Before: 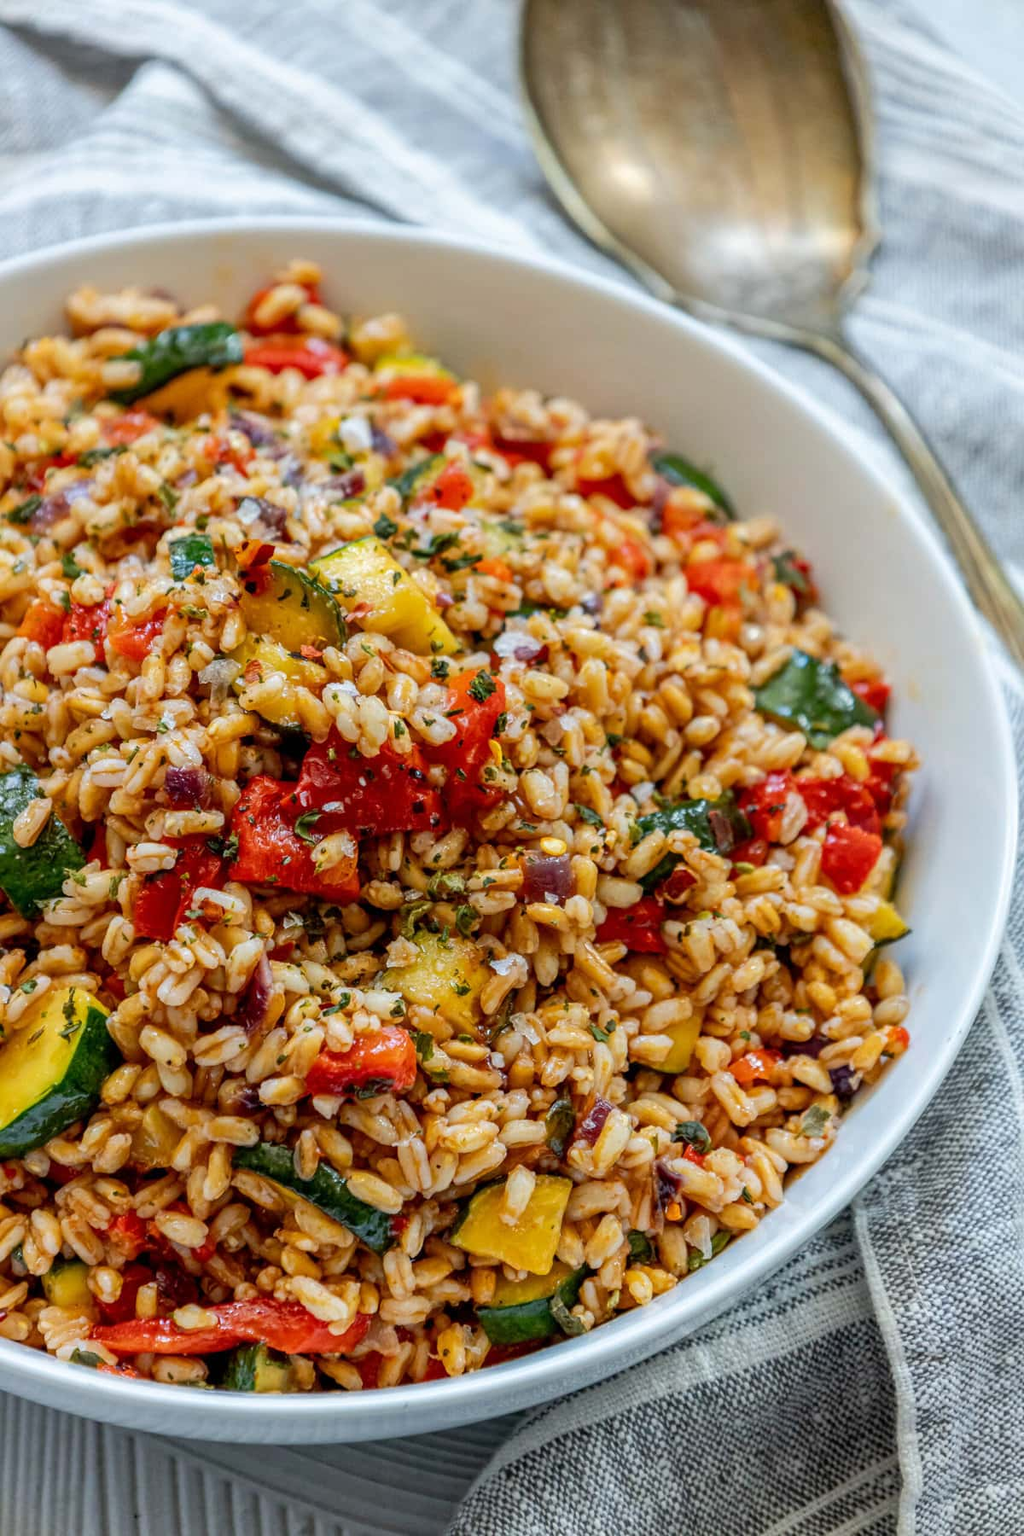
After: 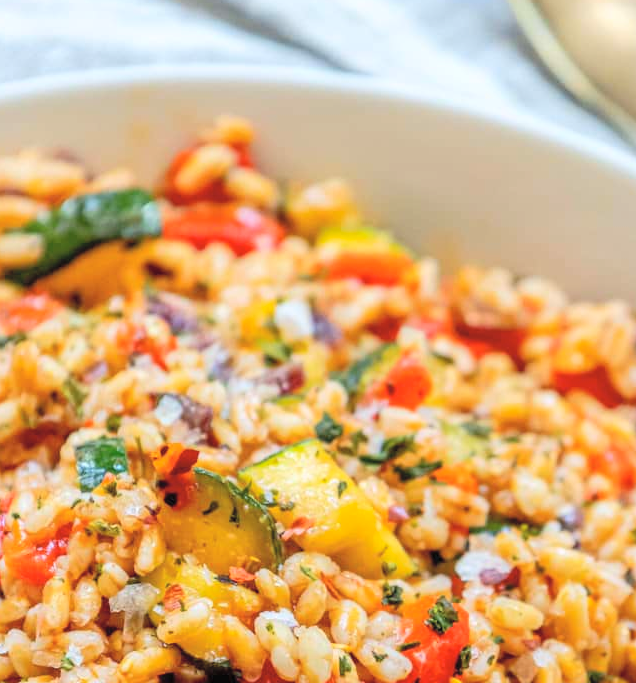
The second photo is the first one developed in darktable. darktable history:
crop: left 10.328%, top 10.553%, right 36.612%, bottom 51.472%
color calibration: gray › normalize channels true, illuminant same as pipeline (D50), x 0.345, y 0.358, temperature 4988.81 K, gamut compression 0.008
contrast brightness saturation: contrast 0.103, brightness 0.298, saturation 0.149
